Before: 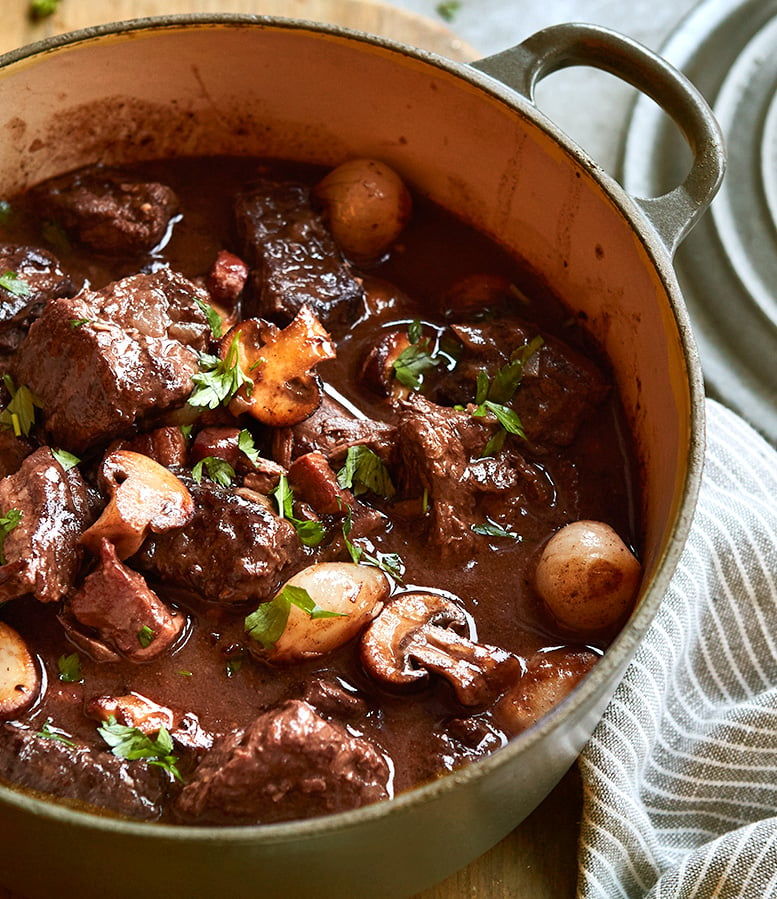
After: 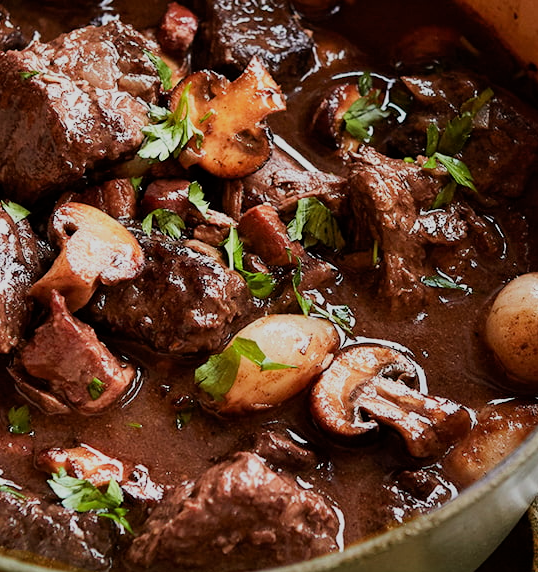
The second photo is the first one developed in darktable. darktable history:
filmic rgb: black relative exposure -7.65 EV, white relative exposure 4.56 EV, hardness 3.61
crop: left 6.488%, top 27.668%, right 24.183%, bottom 8.656%
